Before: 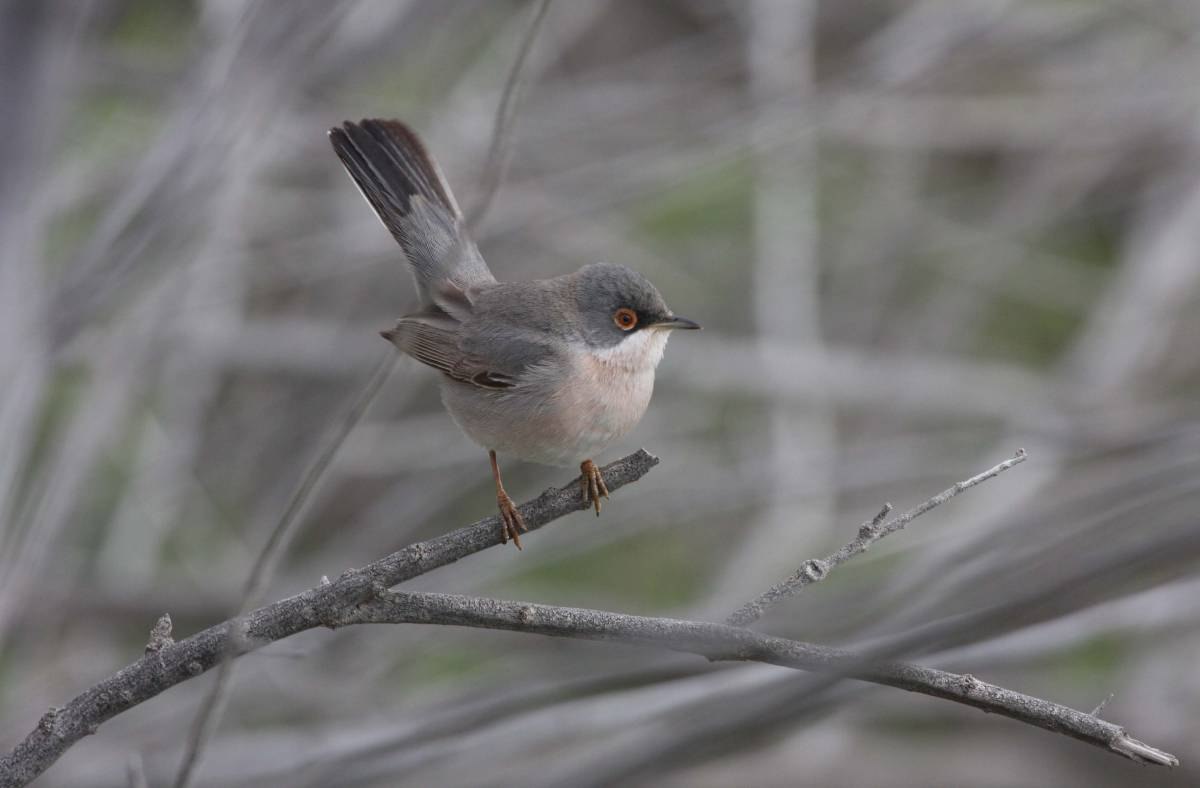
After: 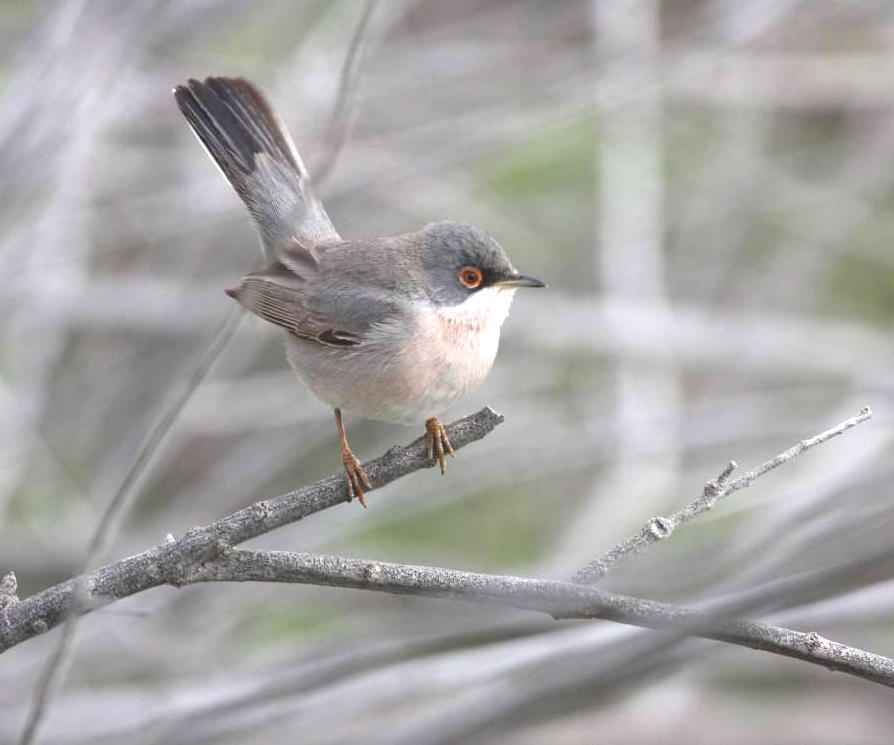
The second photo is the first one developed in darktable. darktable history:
exposure: black level correction -0.002, exposure 1.108 EV, compensate exposure bias true, compensate highlight preservation false
crop and rotate: left 12.94%, top 5.382%, right 12.551%
